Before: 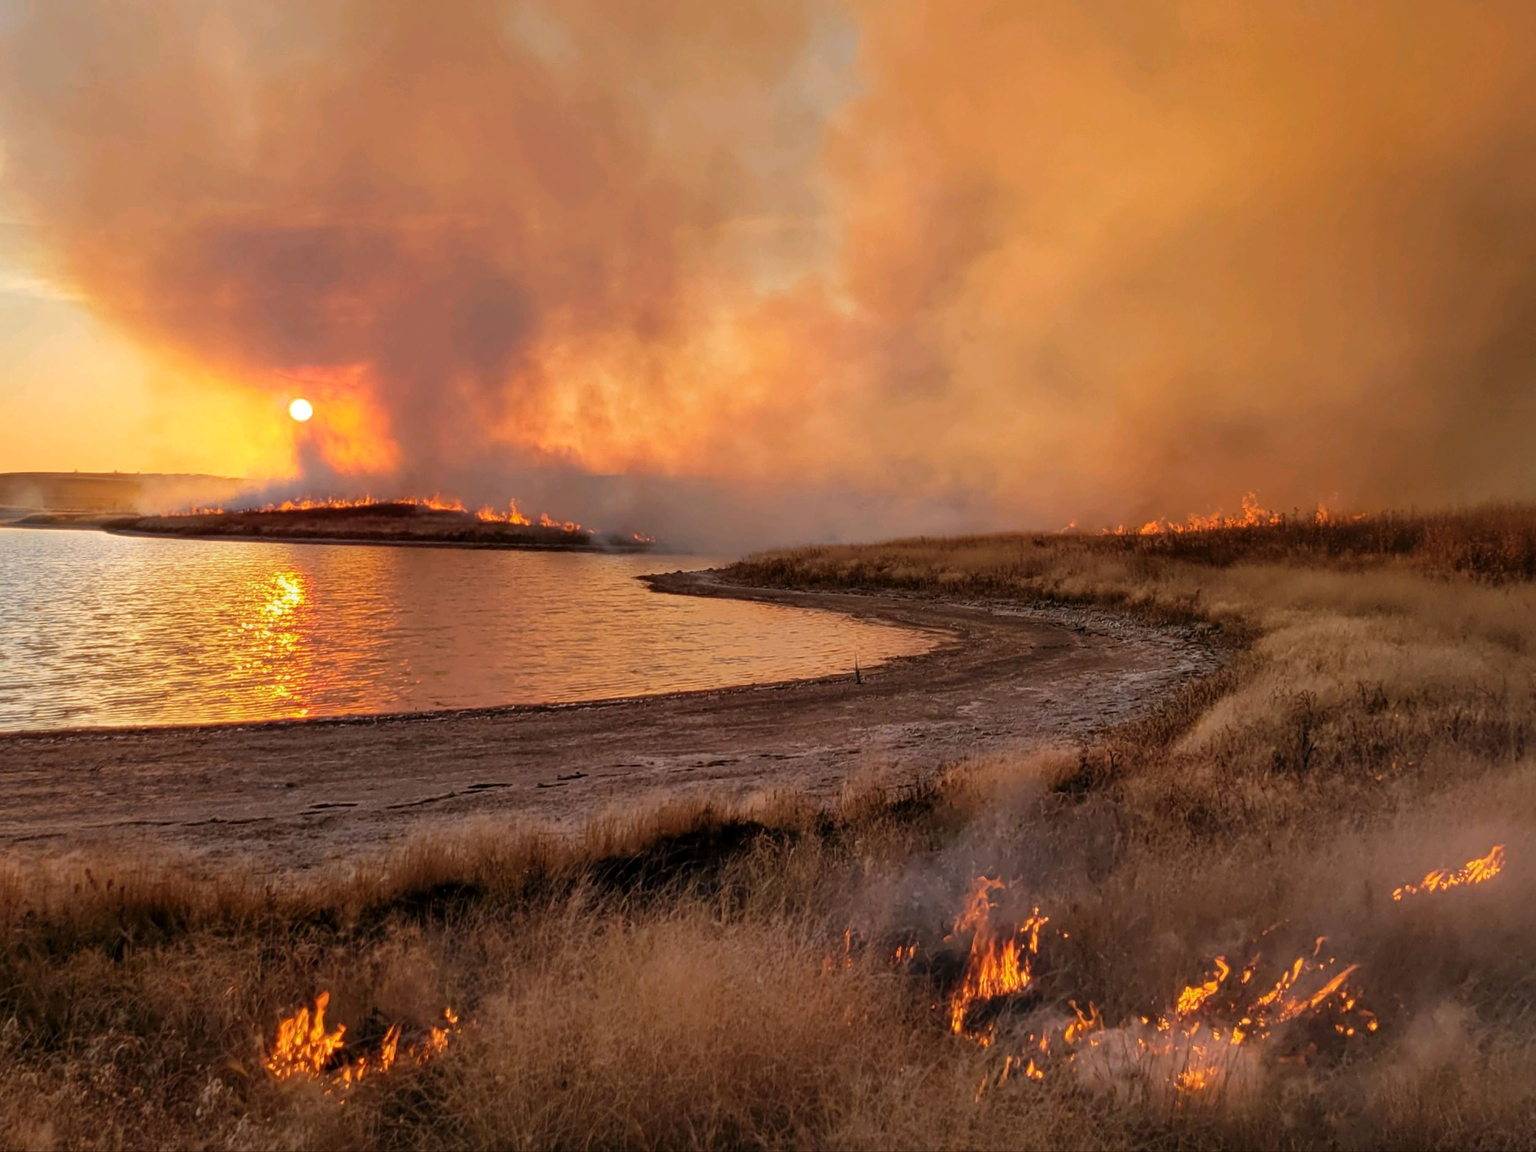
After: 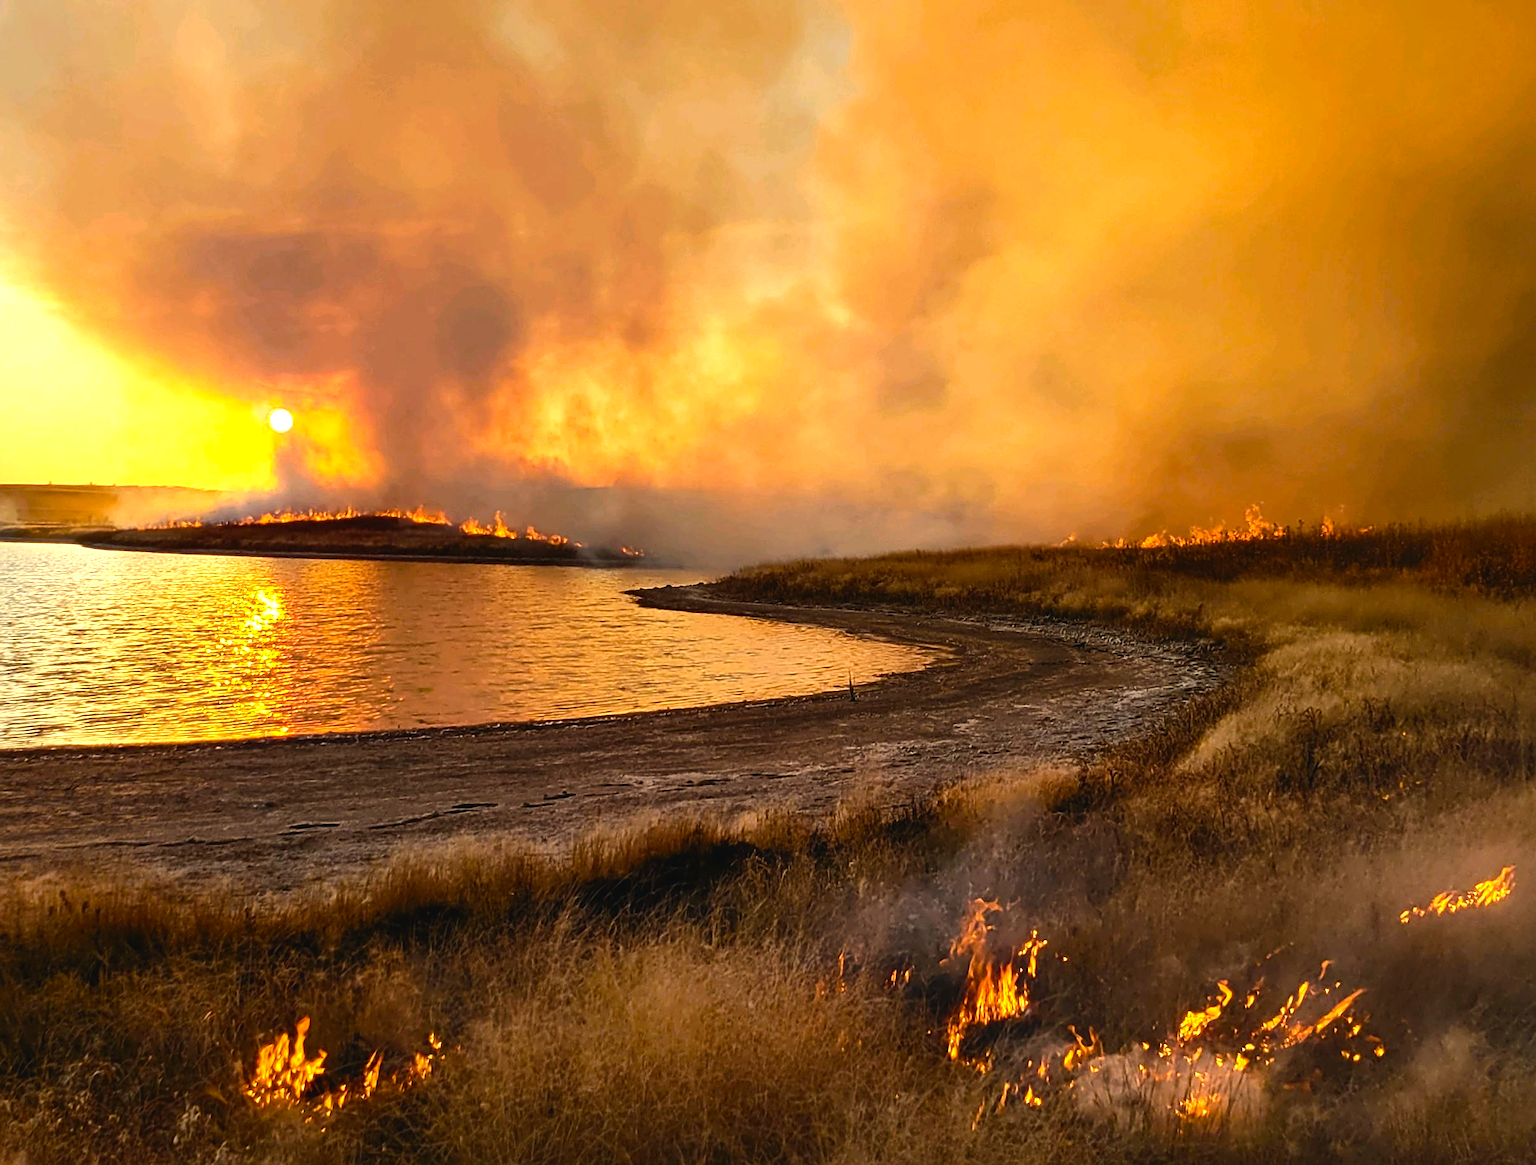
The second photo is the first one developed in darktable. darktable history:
color balance rgb: shadows lift › chroma 1%, shadows lift › hue 217.2°, power › hue 310.8°, highlights gain › chroma 1%, highlights gain › hue 54°, global offset › luminance 0.5%, global offset › hue 171.6°, perceptual saturation grading › global saturation 14.09%, perceptual saturation grading › highlights -25%, perceptual saturation grading › shadows 30%, perceptual brilliance grading › highlights 13.42%, perceptual brilliance grading › mid-tones 8.05%, perceptual brilliance grading › shadows -17.45%, global vibrance 25%
sharpen: on, module defaults
tone equalizer: -8 EV -0.417 EV, -7 EV -0.389 EV, -6 EV -0.333 EV, -5 EV -0.222 EV, -3 EV 0.222 EV, -2 EV 0.333 EV, -1 EV 0.389 EV, +0 EV 0.417 EV, edges refinement/feathering 500, mask exposure compensation -1.57 EV, preserve details no
crop and rotate: left 1.774%, right 0.633%, bottom 1.28%
color correction: highlights a* -5.94, highlights b* 11.19
